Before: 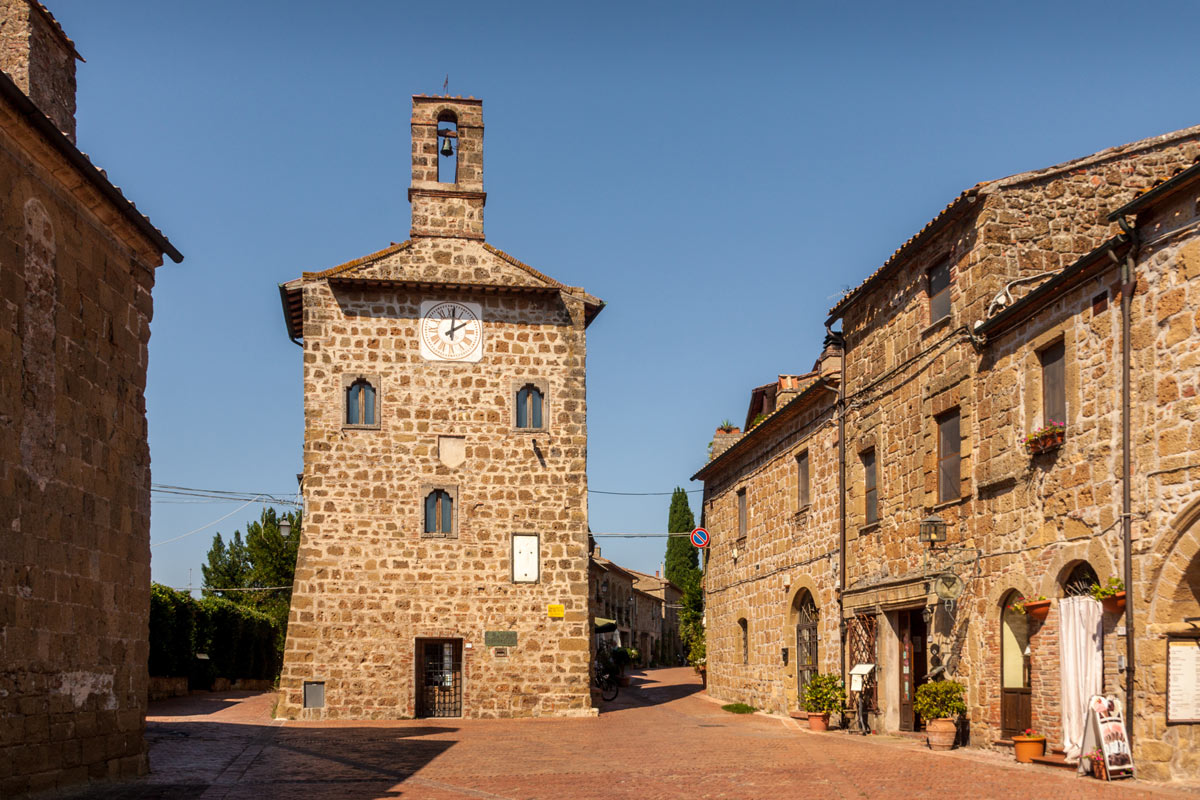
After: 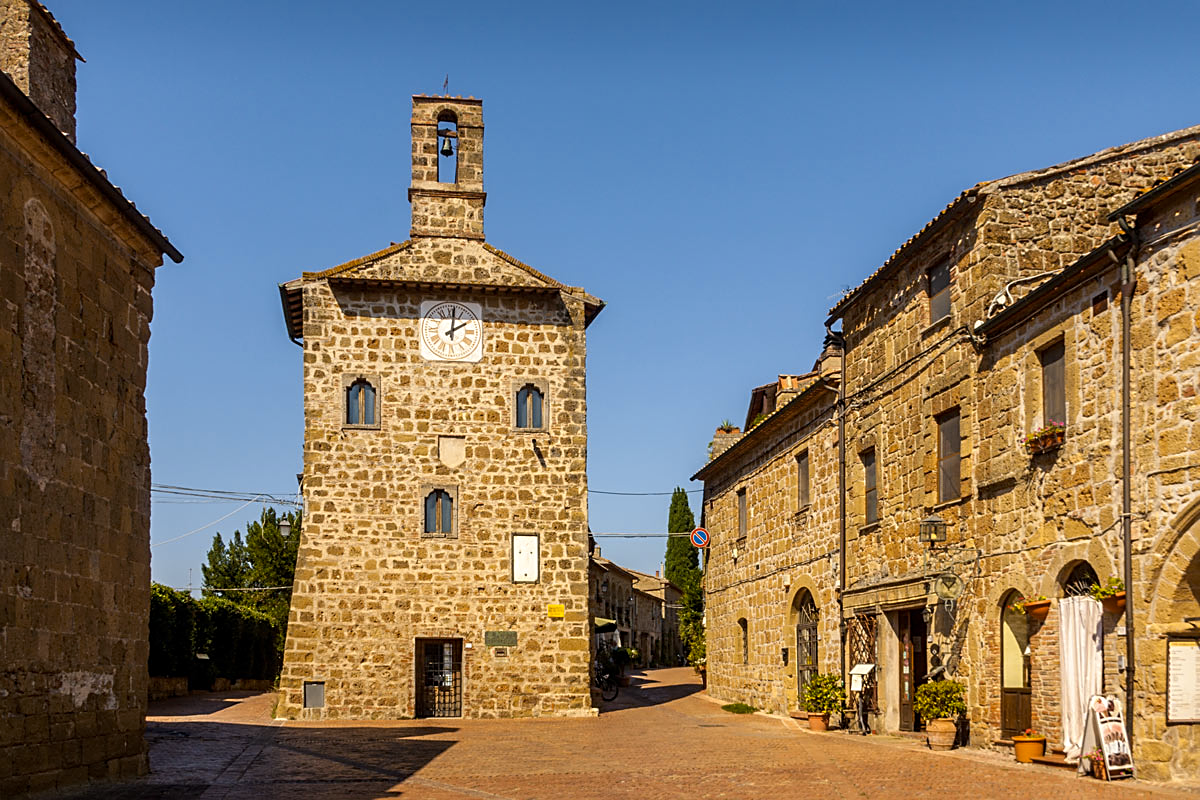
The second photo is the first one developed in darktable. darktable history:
color contrast: green-magenta contrast 0.85, blue-yellow contrast 1.25, unbound 0
sharpen: on, module defaults
